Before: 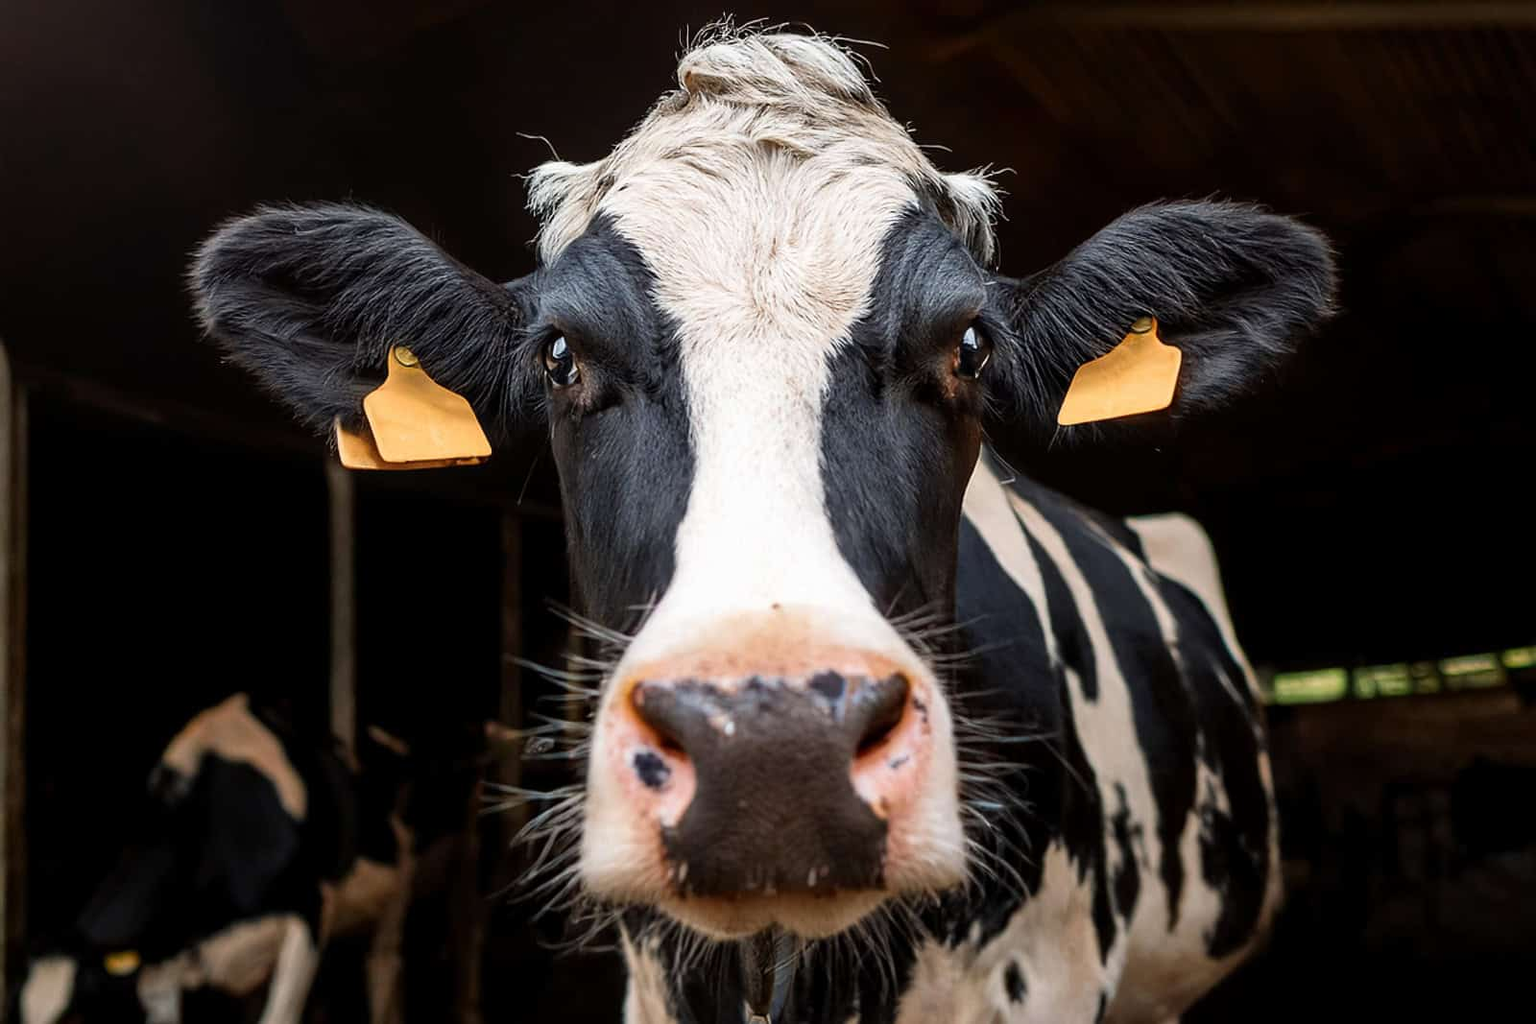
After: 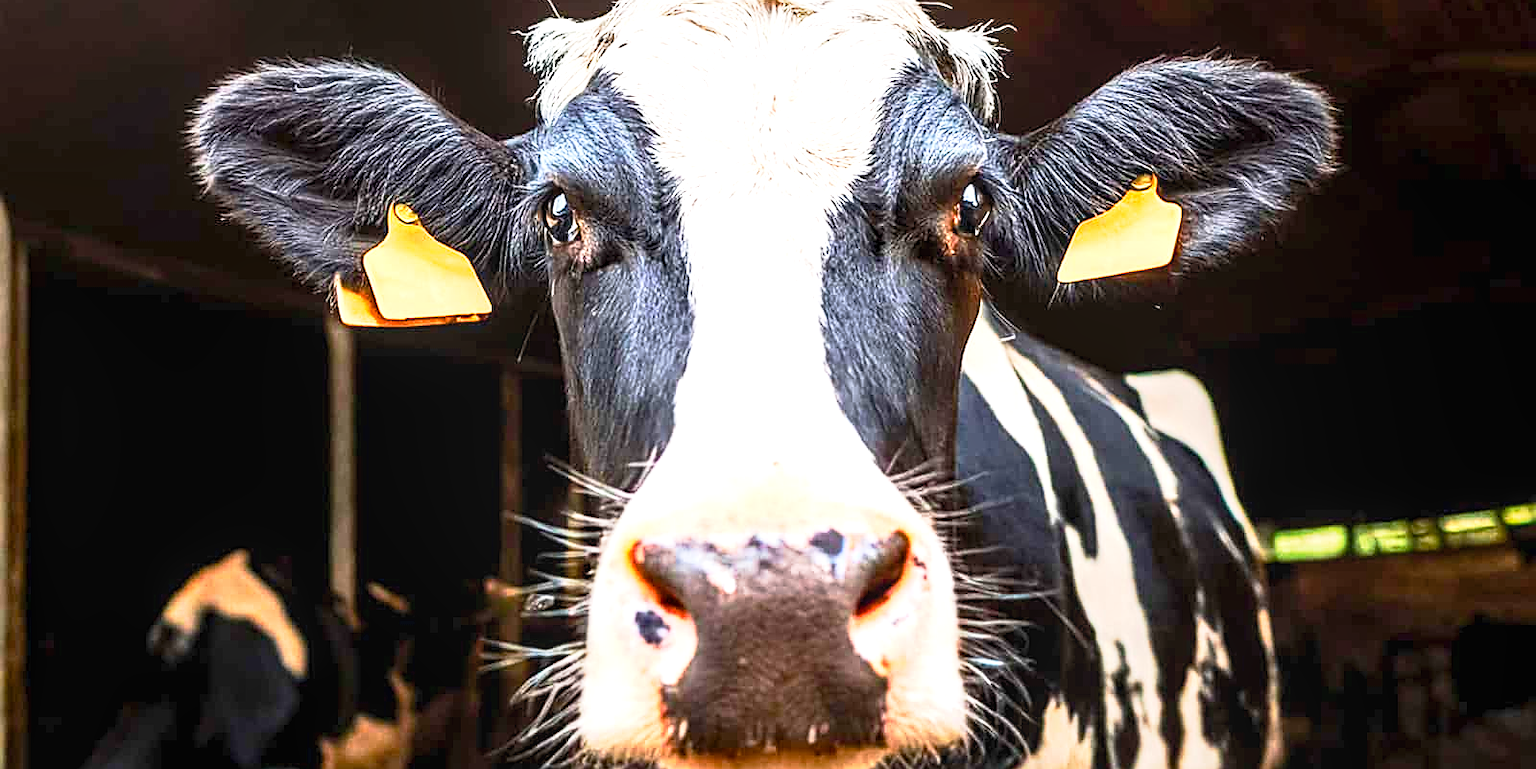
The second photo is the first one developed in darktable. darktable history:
local contrast: on, module defaults
base curve: curves: ch0 [(0, 0) (0.257, 0.25) (0.482, 0.586) (0.757, 0.871) (1, 1)], preserve colors none
crop: top 13.993%, bottom 10.764%
exposure: black level correction 0, exposure 1.522 EV, compensate highlight preservation false
contrast brightness saturation: contrast 0.201, brightness 0.148, saturation 0.141
sharpen: on, module defaults
color balance rgb: shadows lift › hue 84.45°, perceptual saturation grading › global saturation 20%, perceptual saturation grading › highlights -25.667%, perceptual saturation grading › shadows 26.141%
